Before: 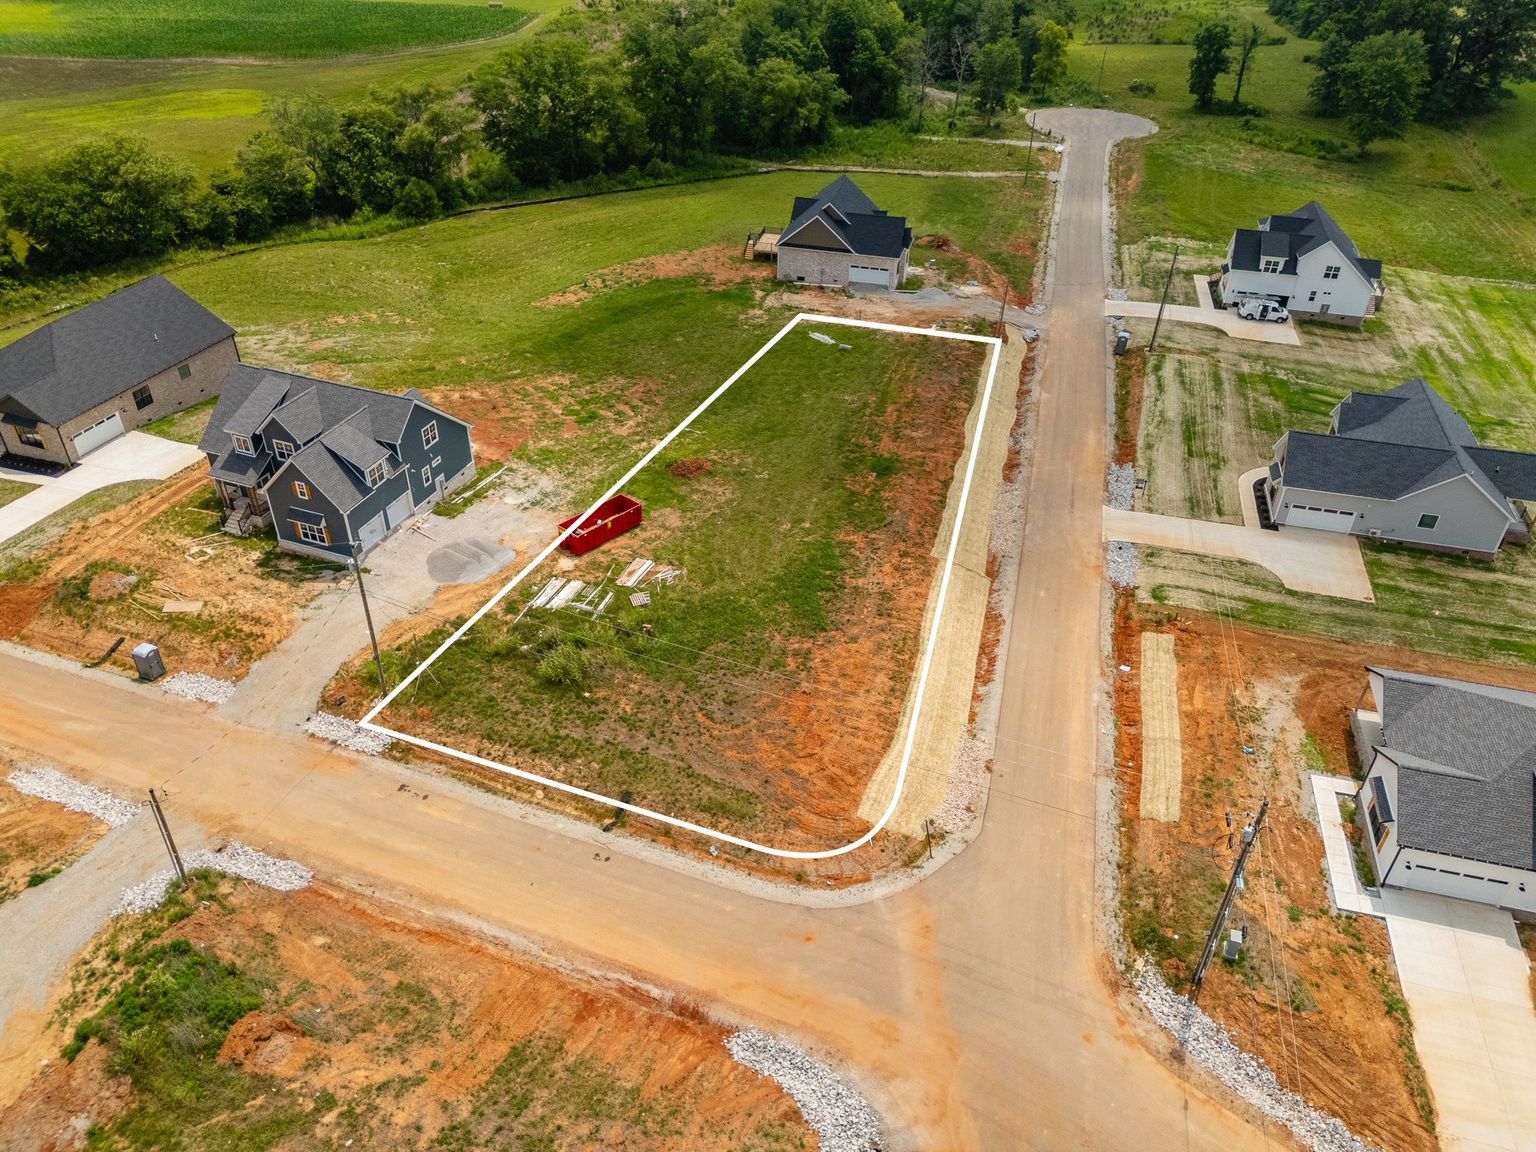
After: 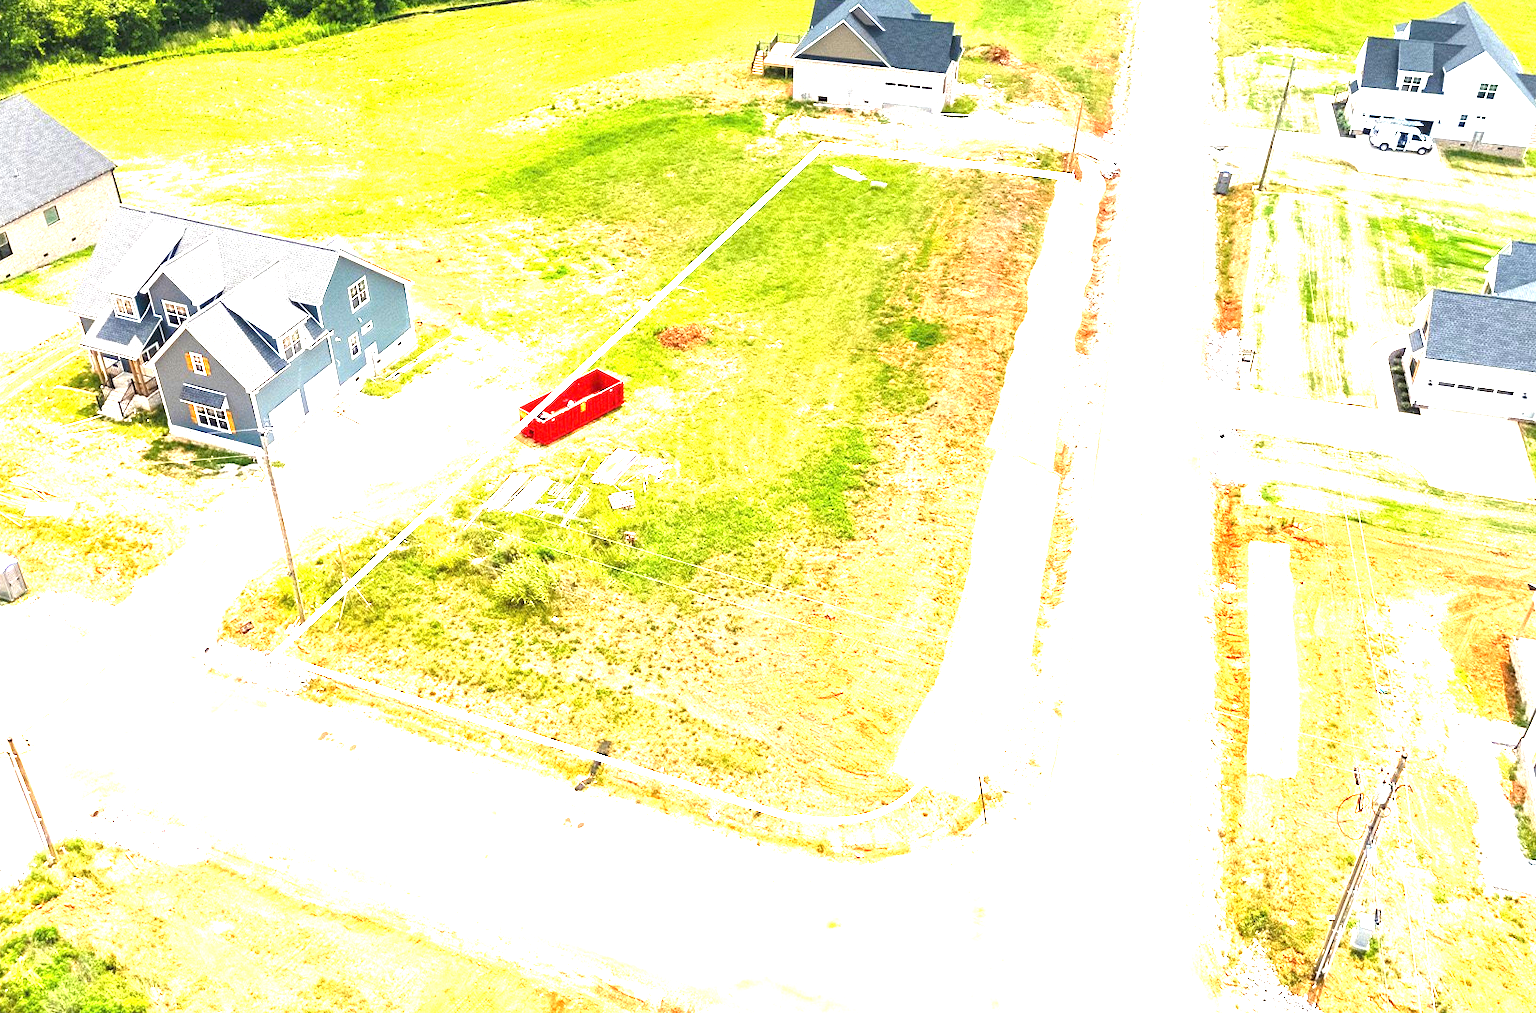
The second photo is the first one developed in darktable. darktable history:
exposure: black level correction 0, exposure 1.199 EV, compensate exposure bias true, compensate highlight preservation false
crop: left 9.363%, top 17.354%, right 10.66%, bottom 12.316%
